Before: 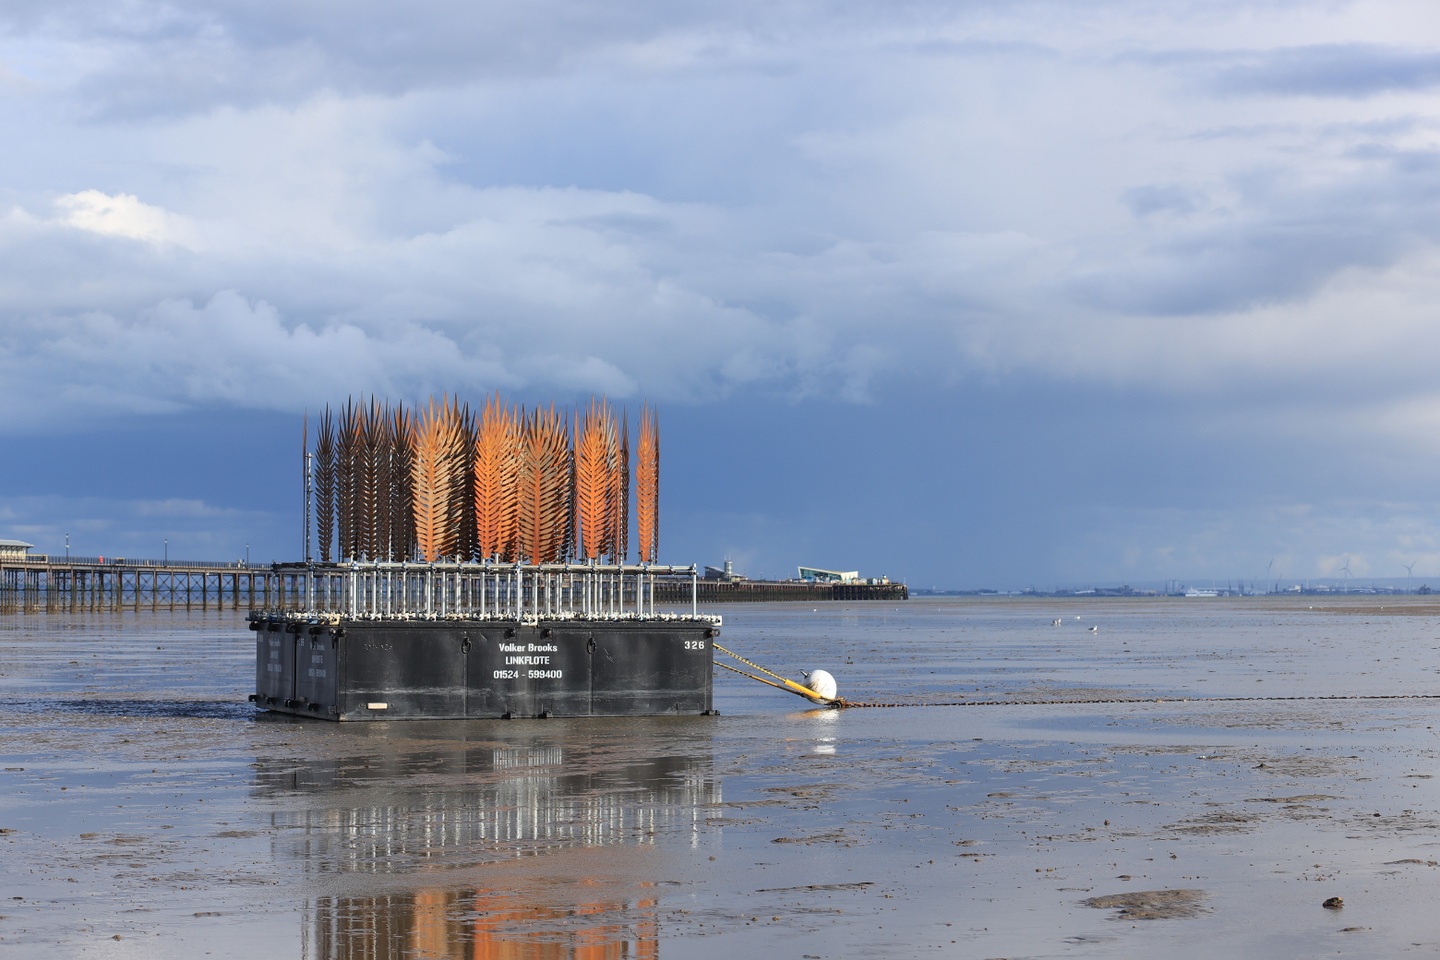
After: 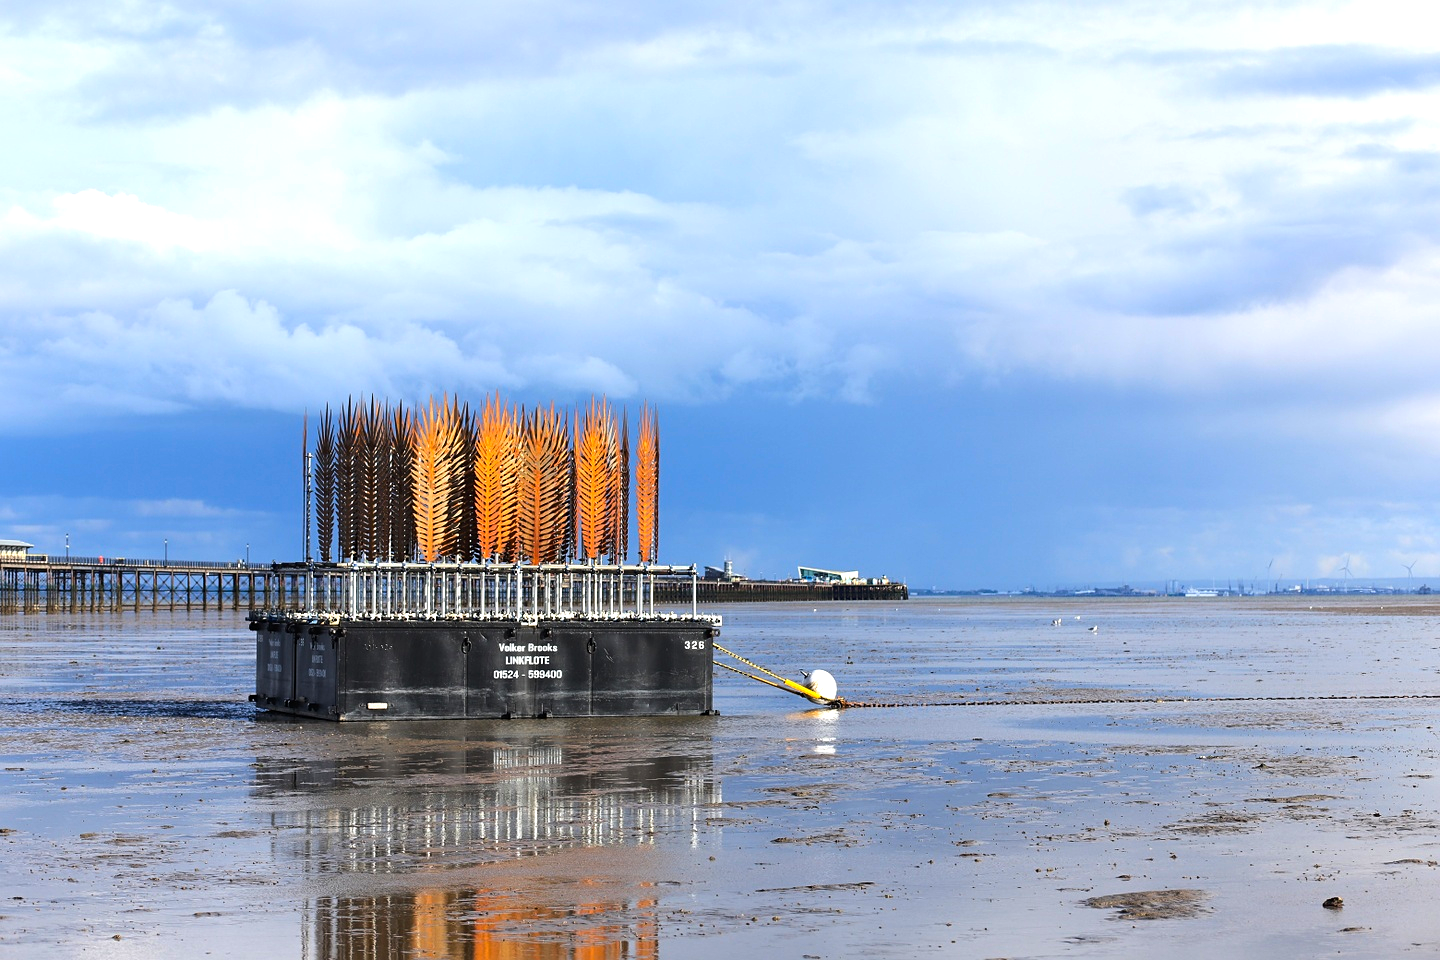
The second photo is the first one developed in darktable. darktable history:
color balance rgb: linear chroma grading › global chroma 33.4%
sharpen: amount 0.2
tone equalizer: -8 EV -0.75 EV, -7 EV -0.7 EV, -6 EV -0.6 EV, -5 EV -0.4 EV, -3 EV 0.4 EV, -2 EV 0.6 EV, -1 EV 0.7 EV, +0 EV 0.75 EV, edges refinement/feathering 500, mask exposure compensation -1.57 EV, preserve details no
